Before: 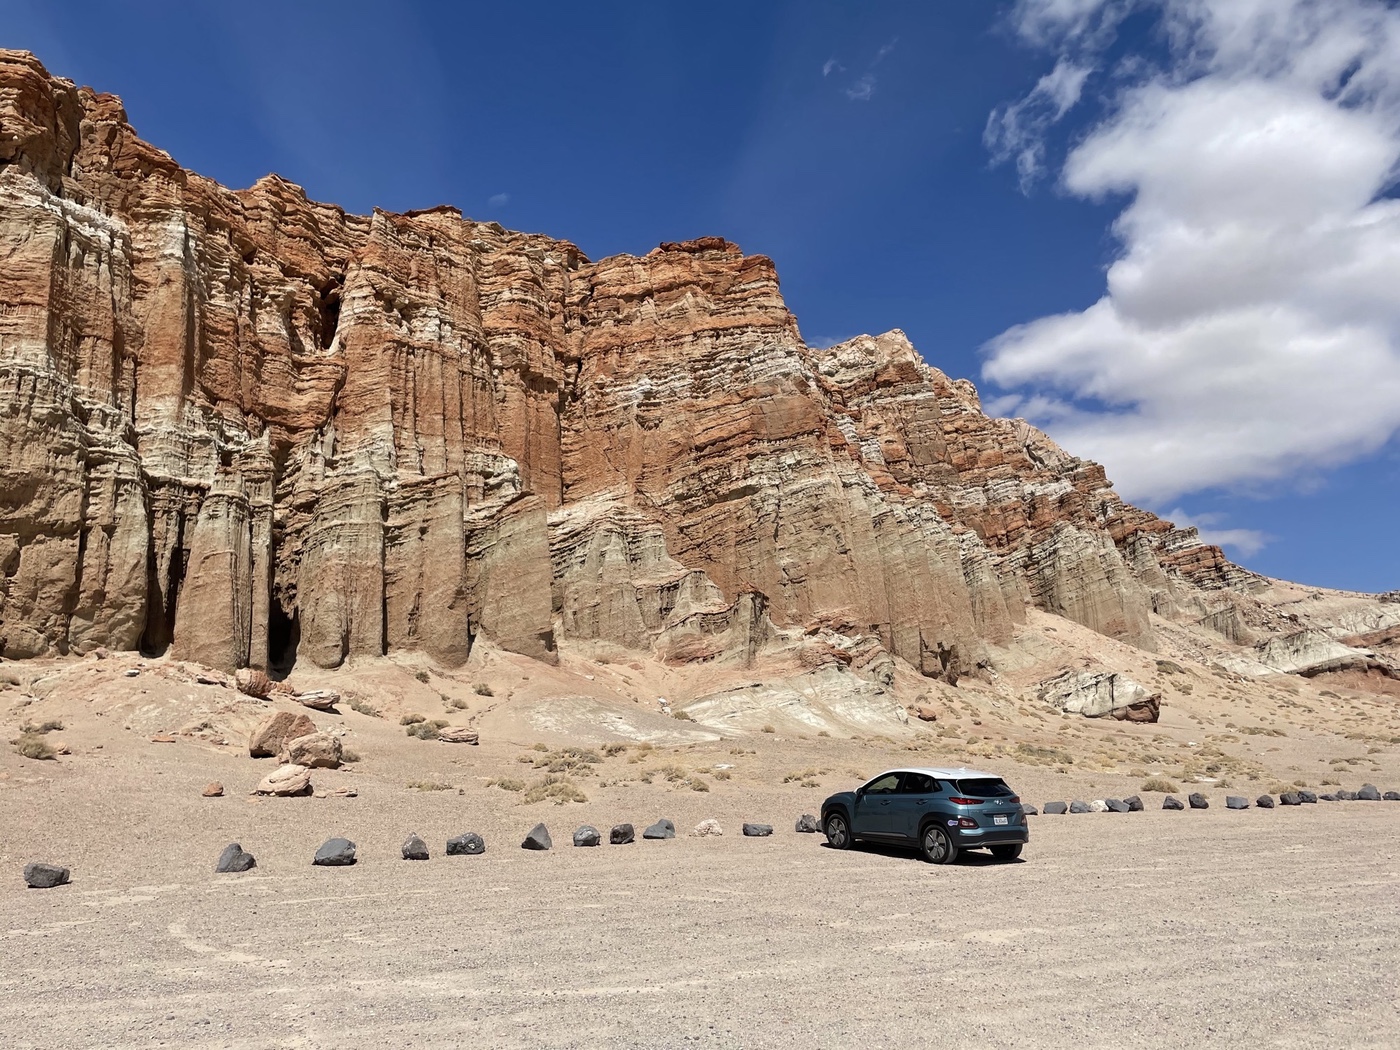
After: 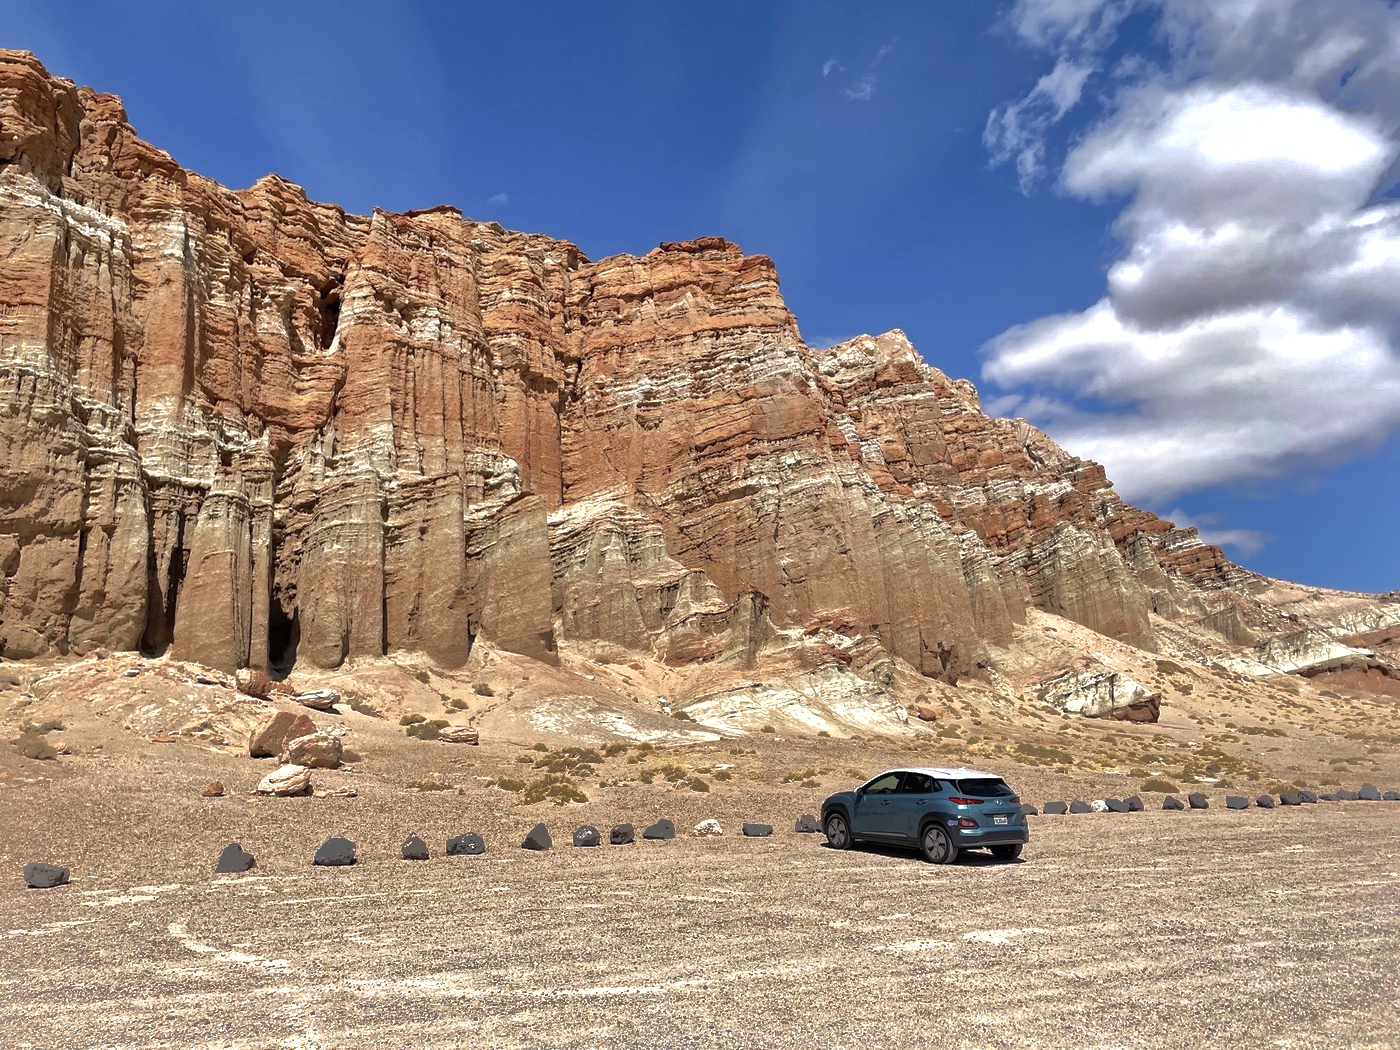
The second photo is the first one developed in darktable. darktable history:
exposure: exposure 0.515 EV, compensate highlight preservation false
shadows and highlights: shadows 38.43, highlights -74.54
